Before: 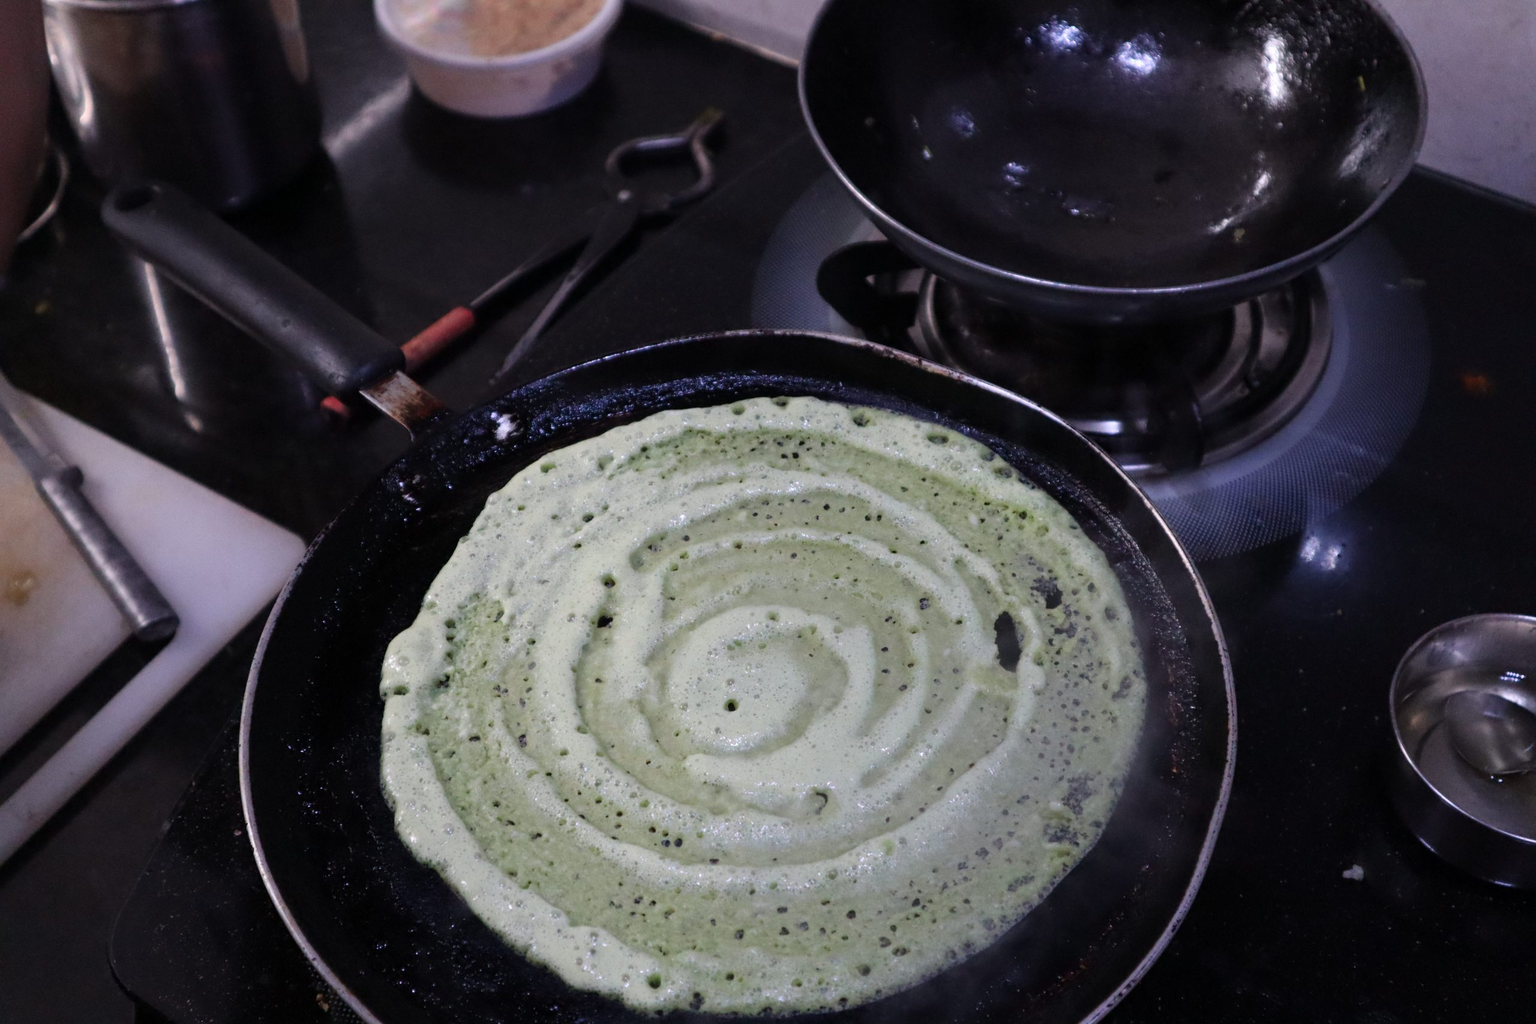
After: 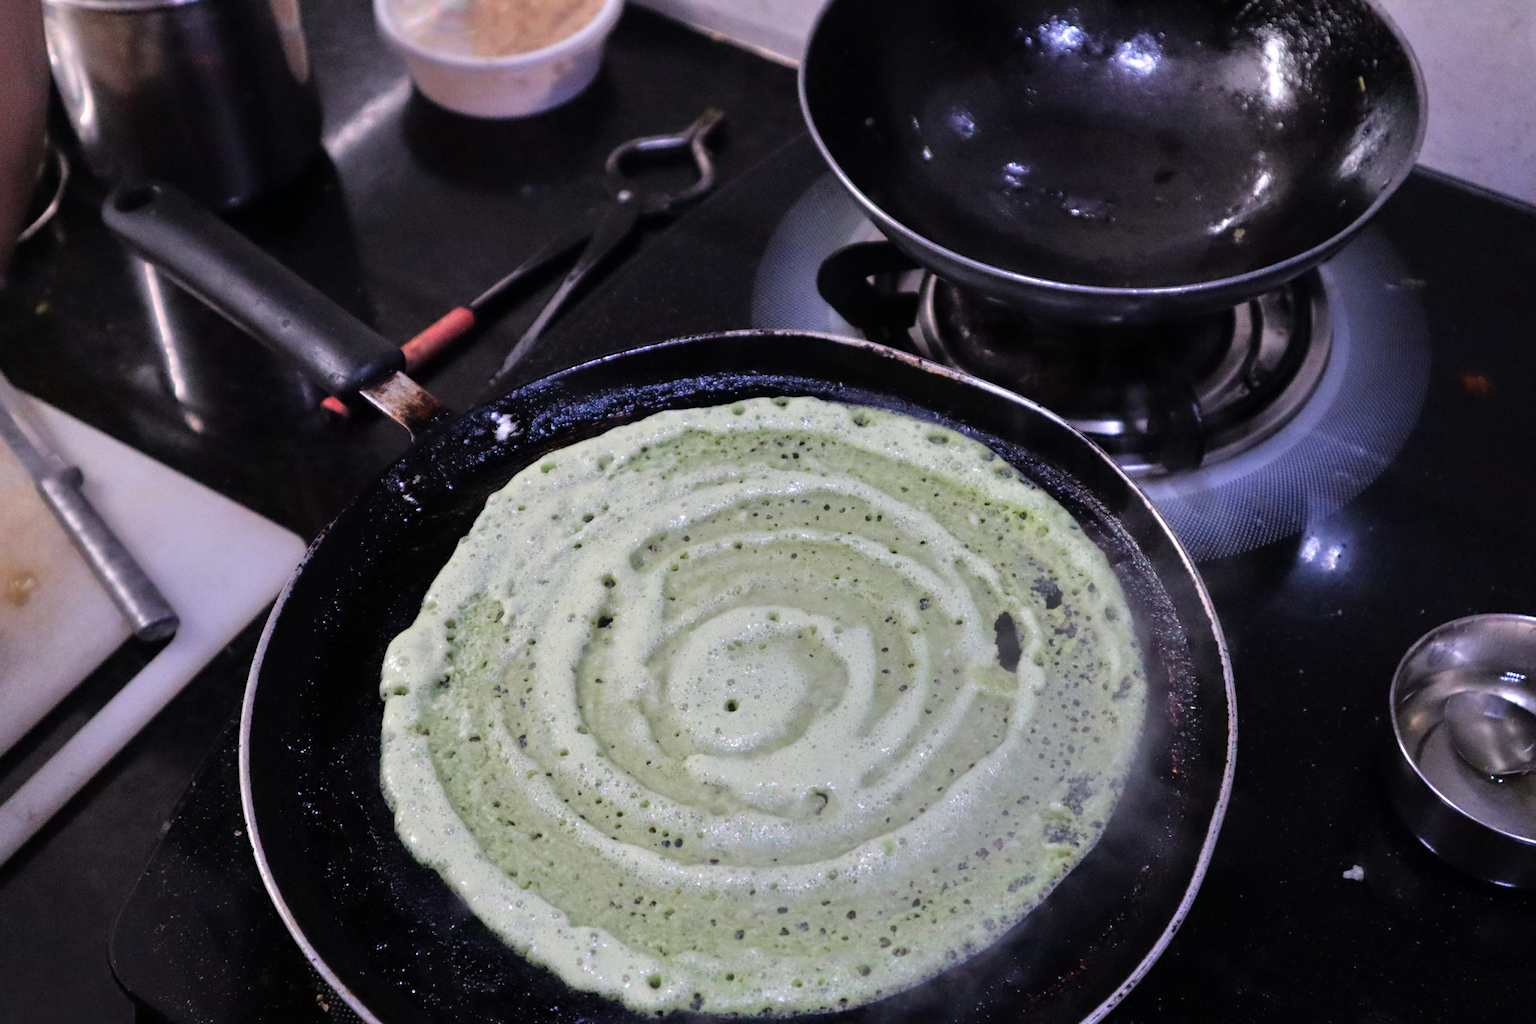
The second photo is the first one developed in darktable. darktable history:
tone equalizer: -7 EV 0.15 EV, -6 EV 0.6 EV, -5 EV 1.15 EV, -4 EV 1.33 EV, -3 EV 1.15 EV, -2 EV 0.6 EV, -1 EV 0.15 EV, mask exposure compensation -0.5 EV
